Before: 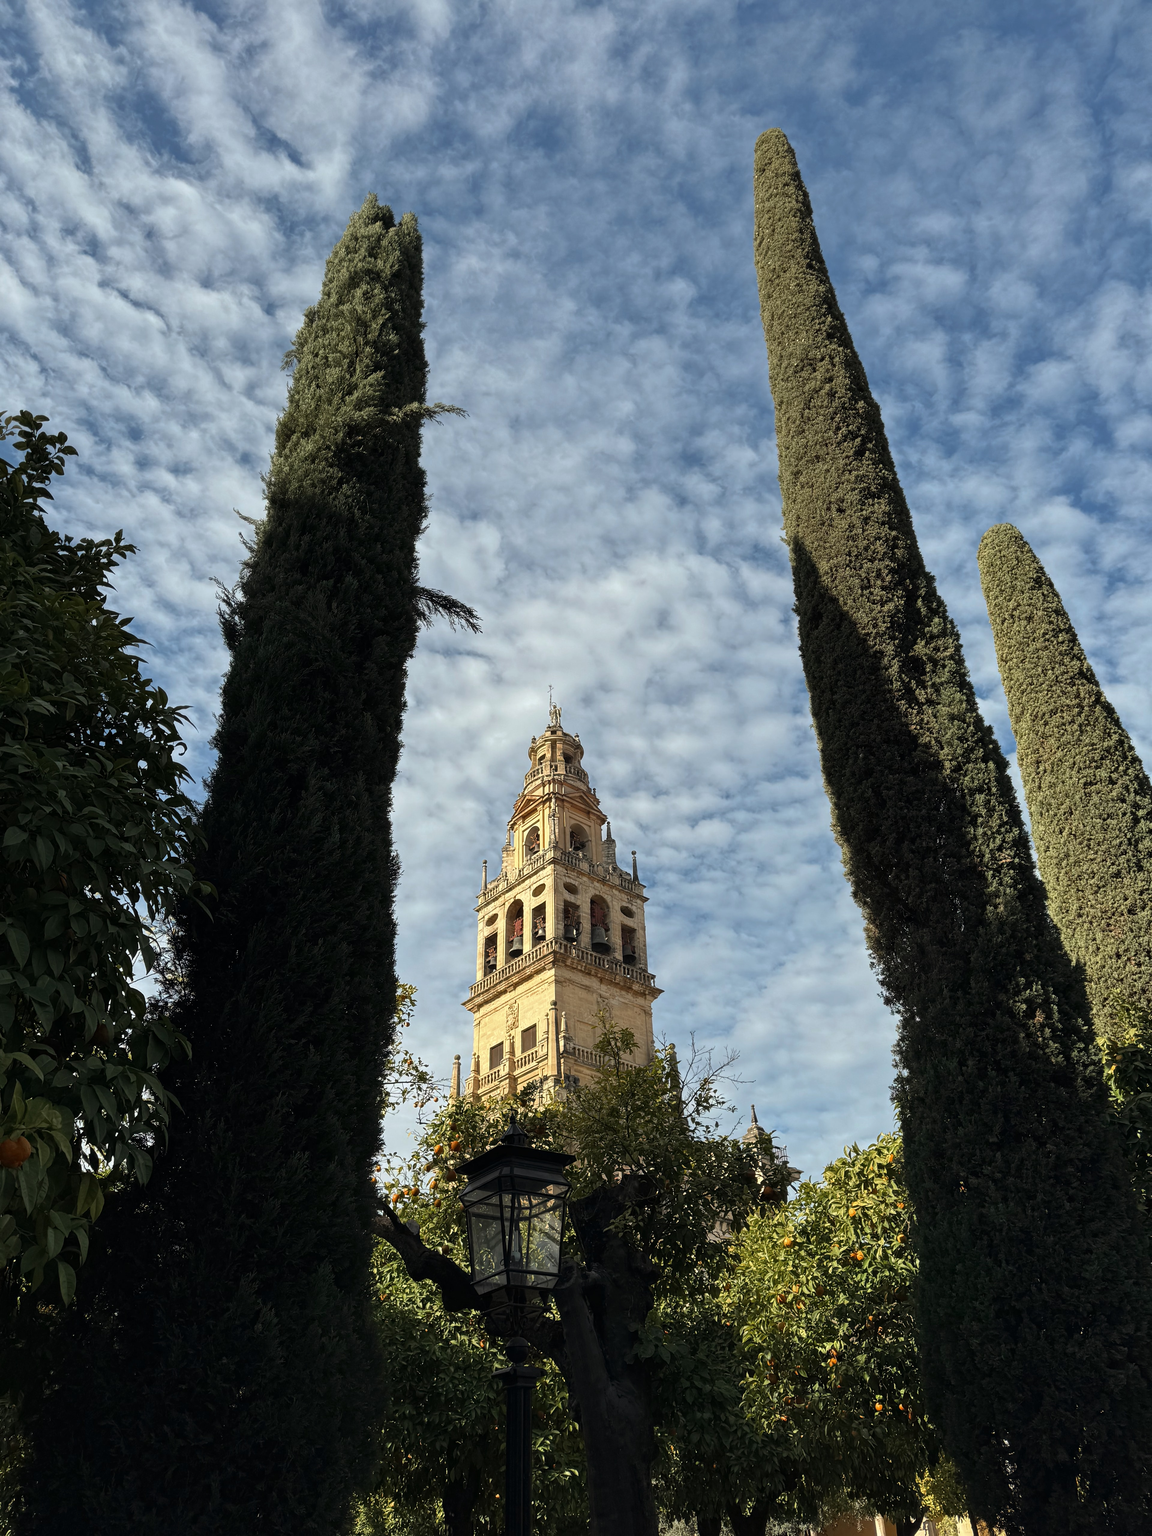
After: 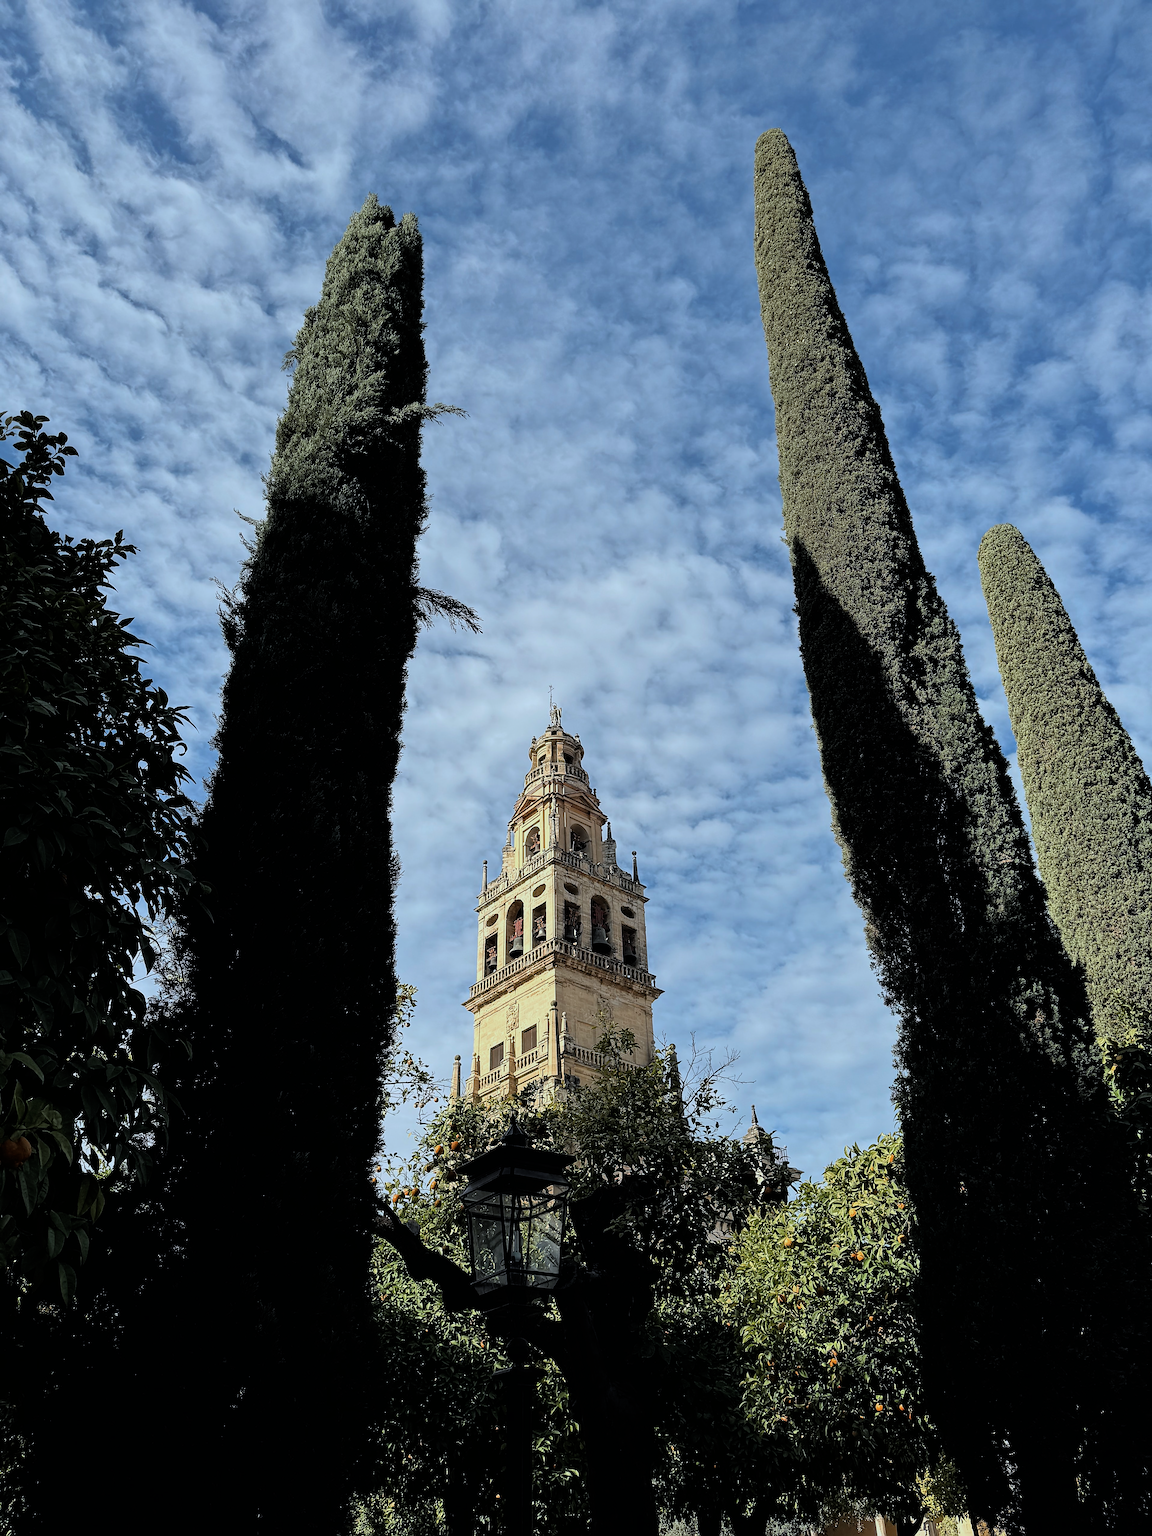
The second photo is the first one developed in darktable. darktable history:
filmic rgb: black relative exposure -7.78 EV, white relative exposure 4.45 EV, hardness 3.76, latitude 49.29%, contrast 1.101, color science v6 (2022)
color calibration: x 0.37, y 0.382, temperature 4317.55 K
sharpen: radius 1.386, amount 1.234, threshold 0.778
